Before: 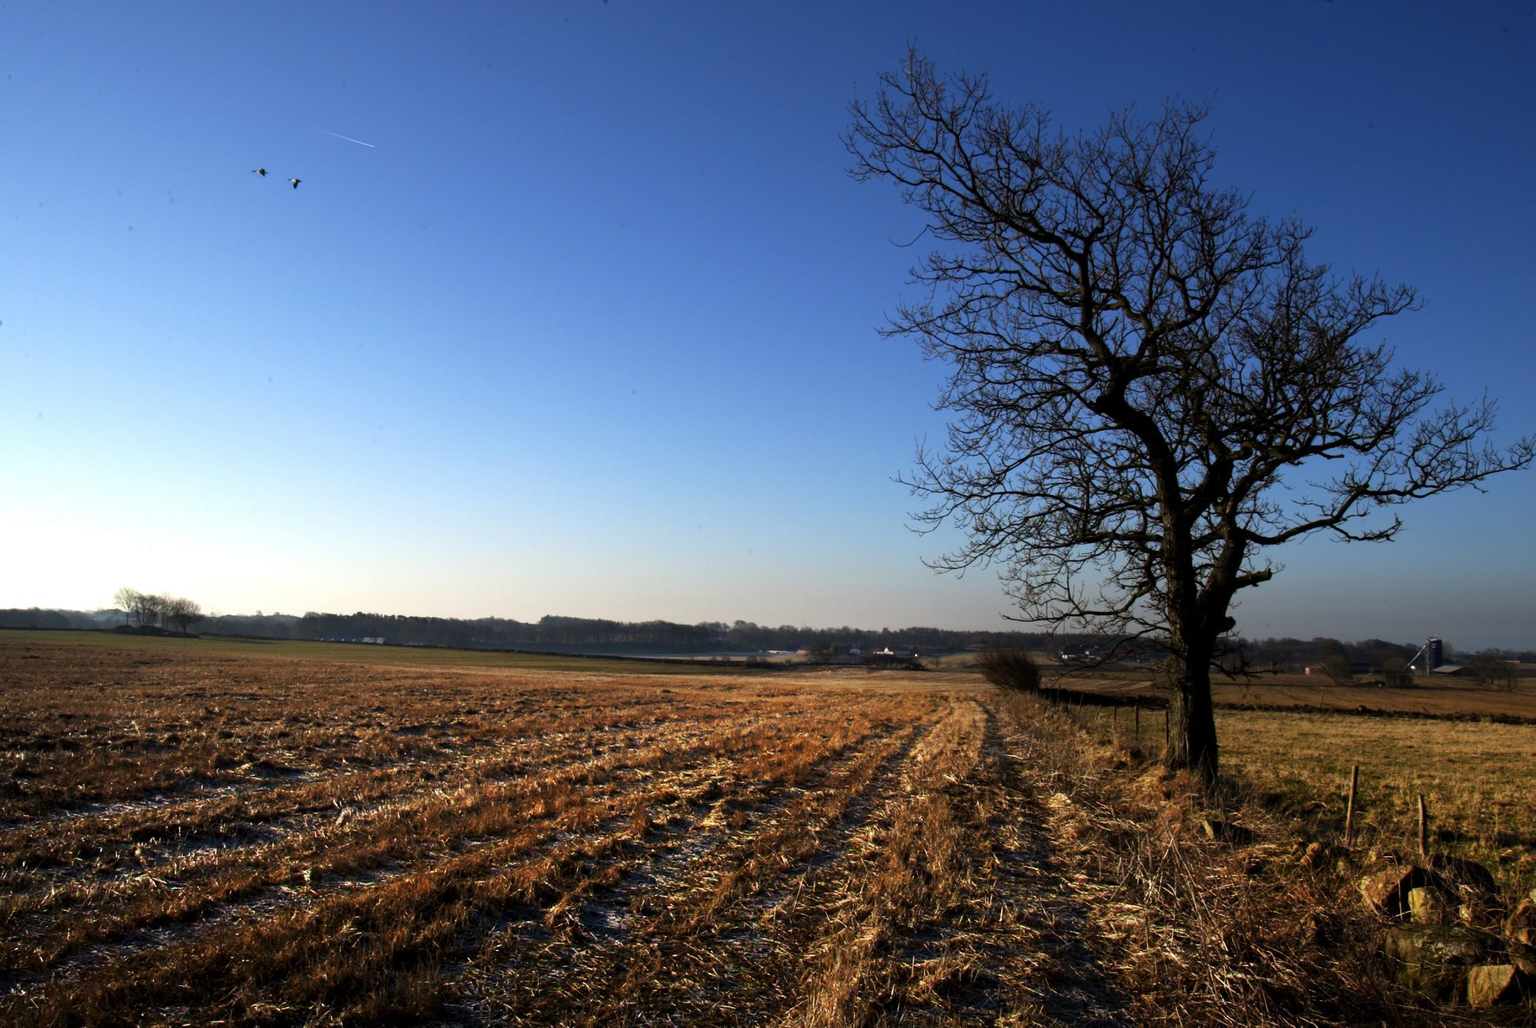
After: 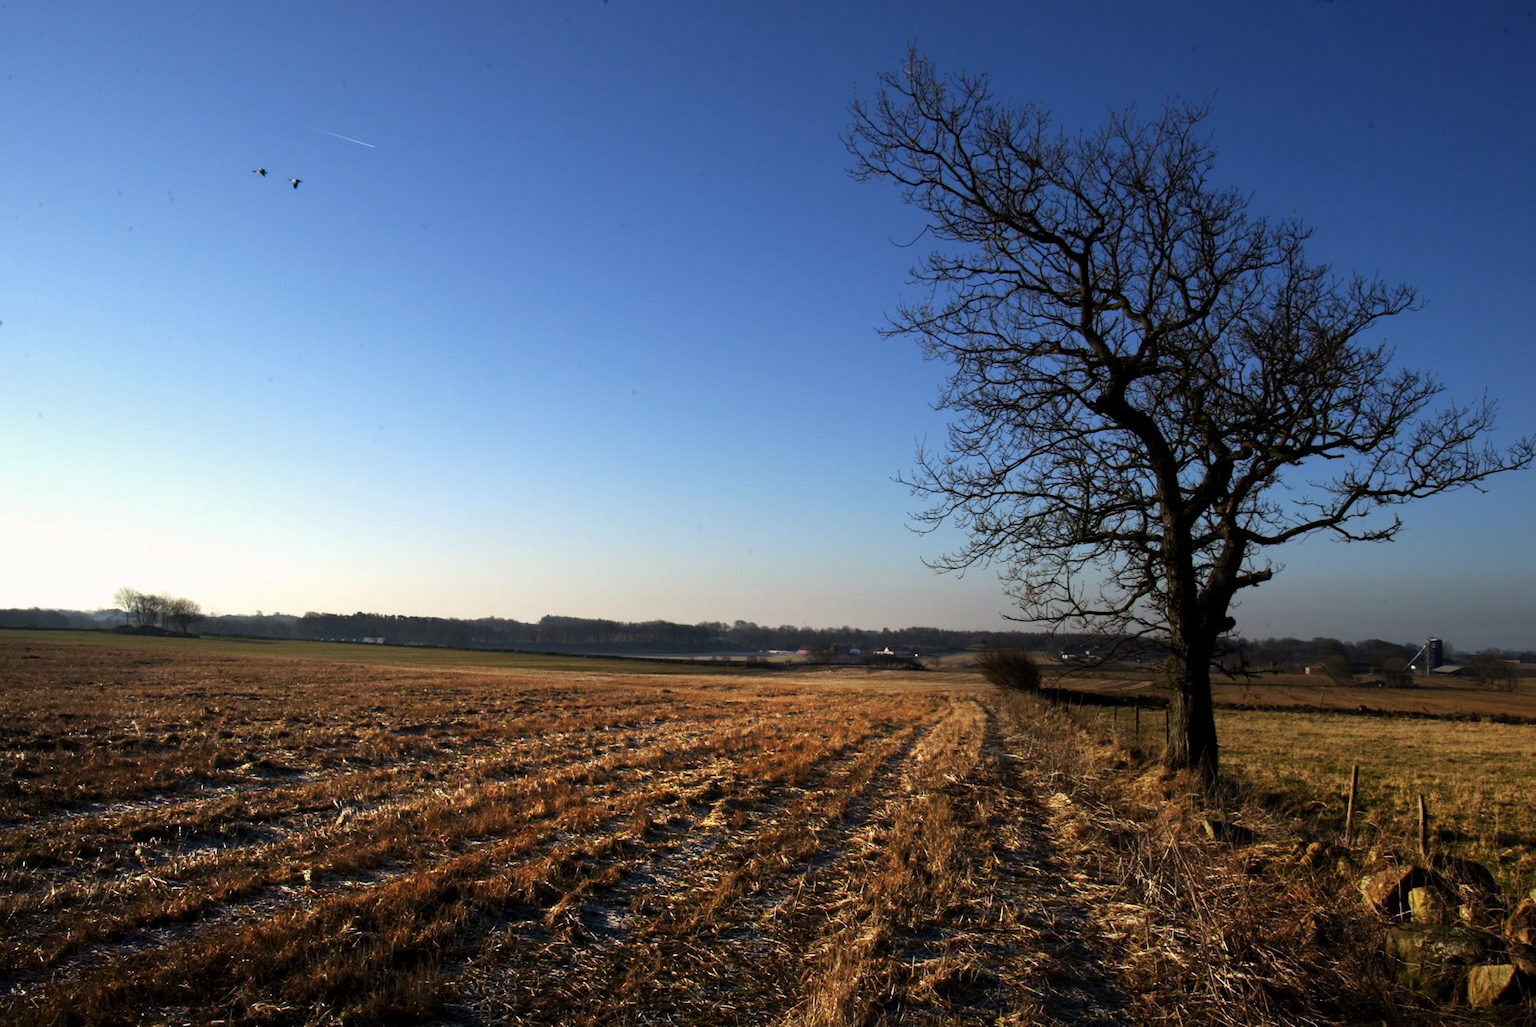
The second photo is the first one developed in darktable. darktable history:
white balance: red 1.009, blue 0.985
exposure: exposure -0.05 EV
